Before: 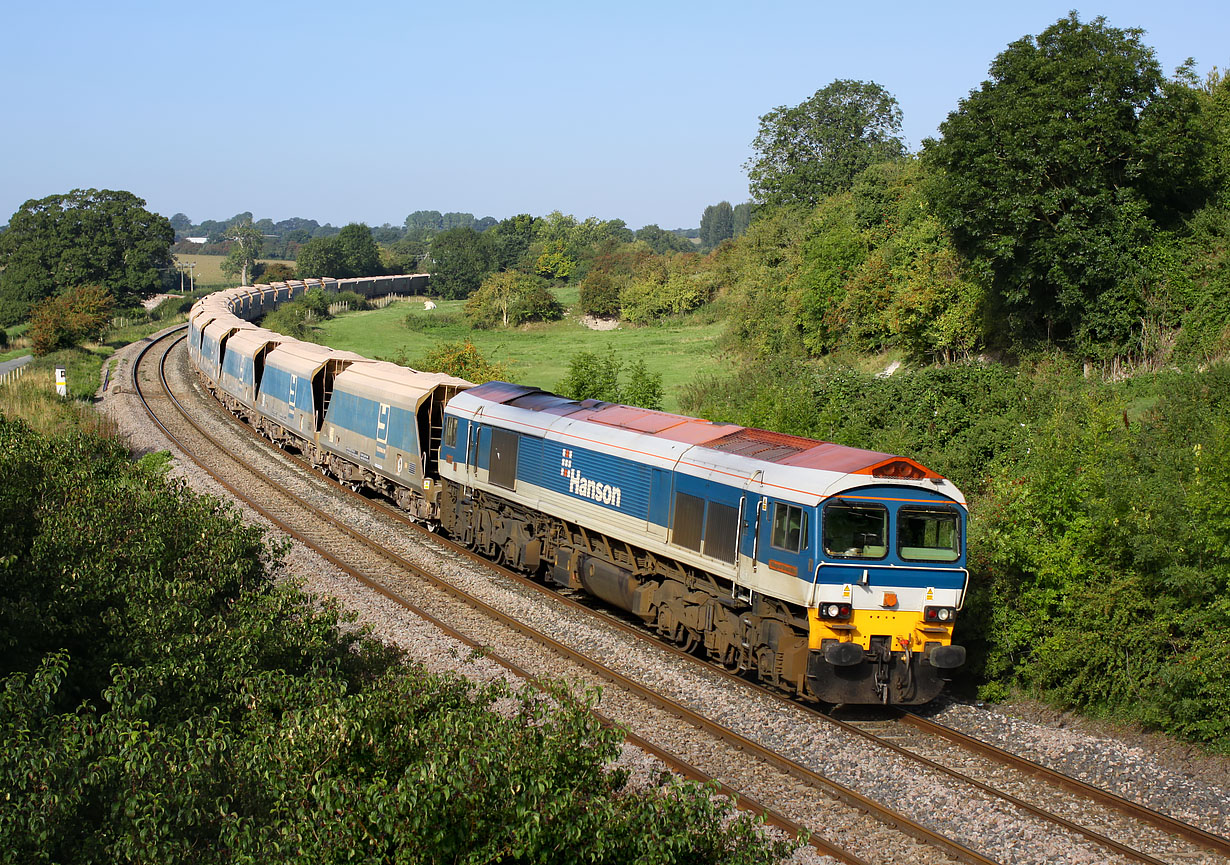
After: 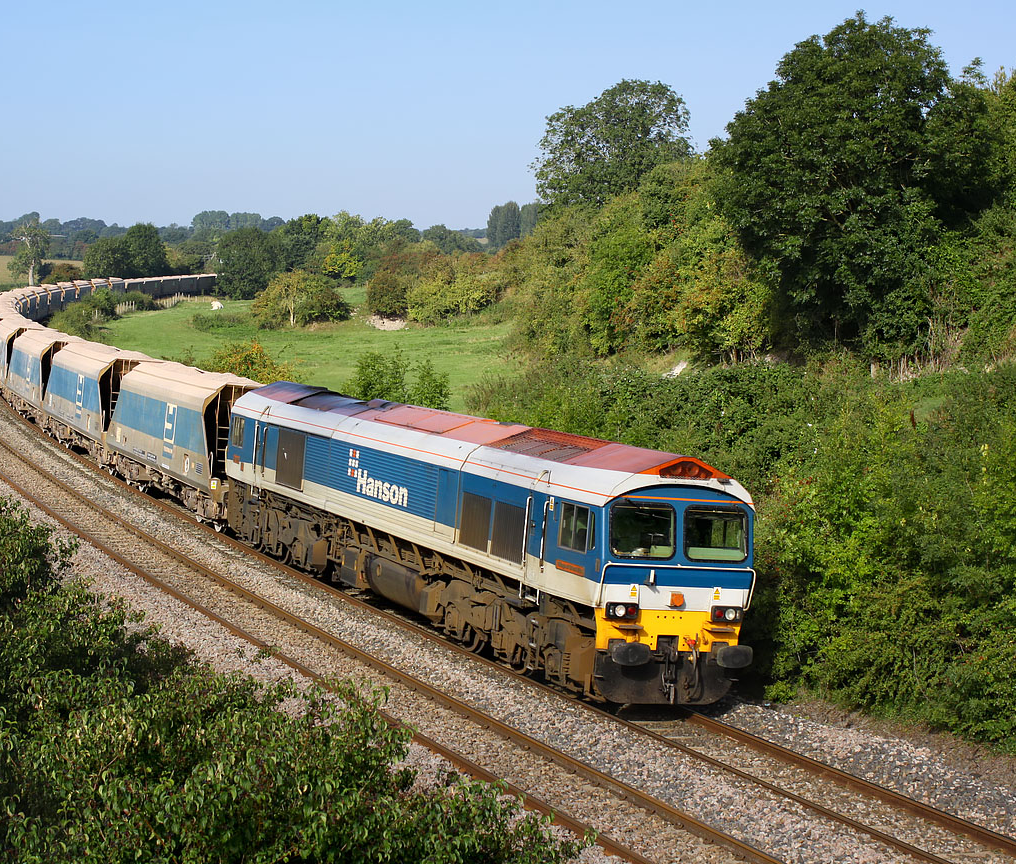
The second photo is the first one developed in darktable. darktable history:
crop: left 17.326%, bottom 0.034%
